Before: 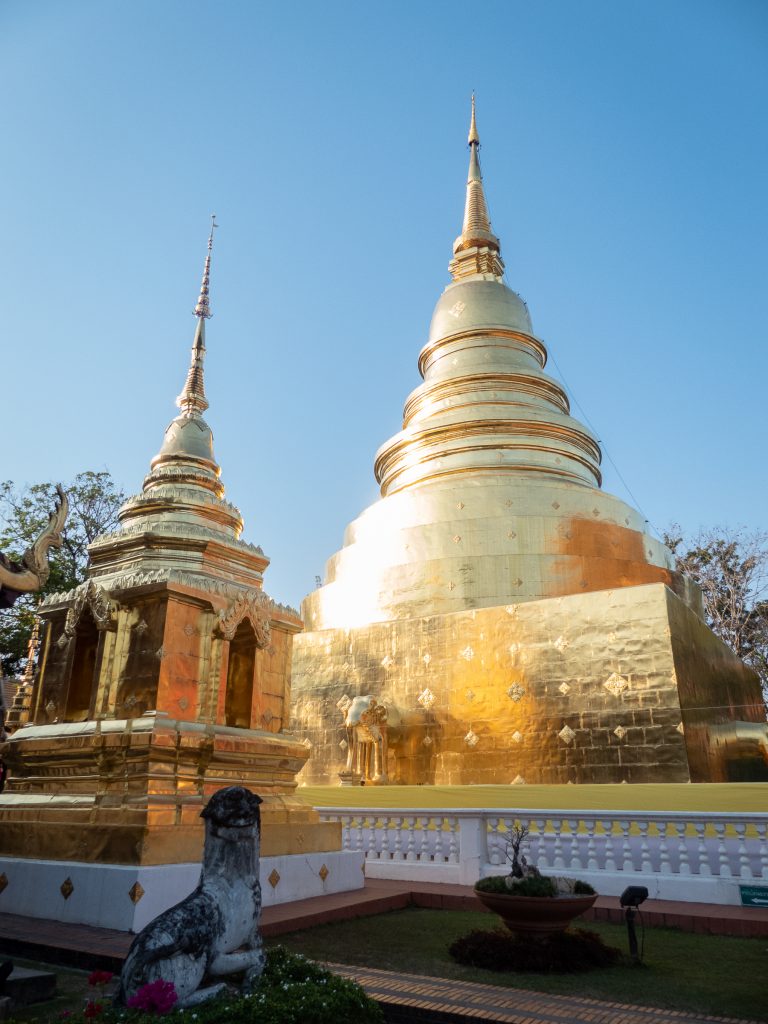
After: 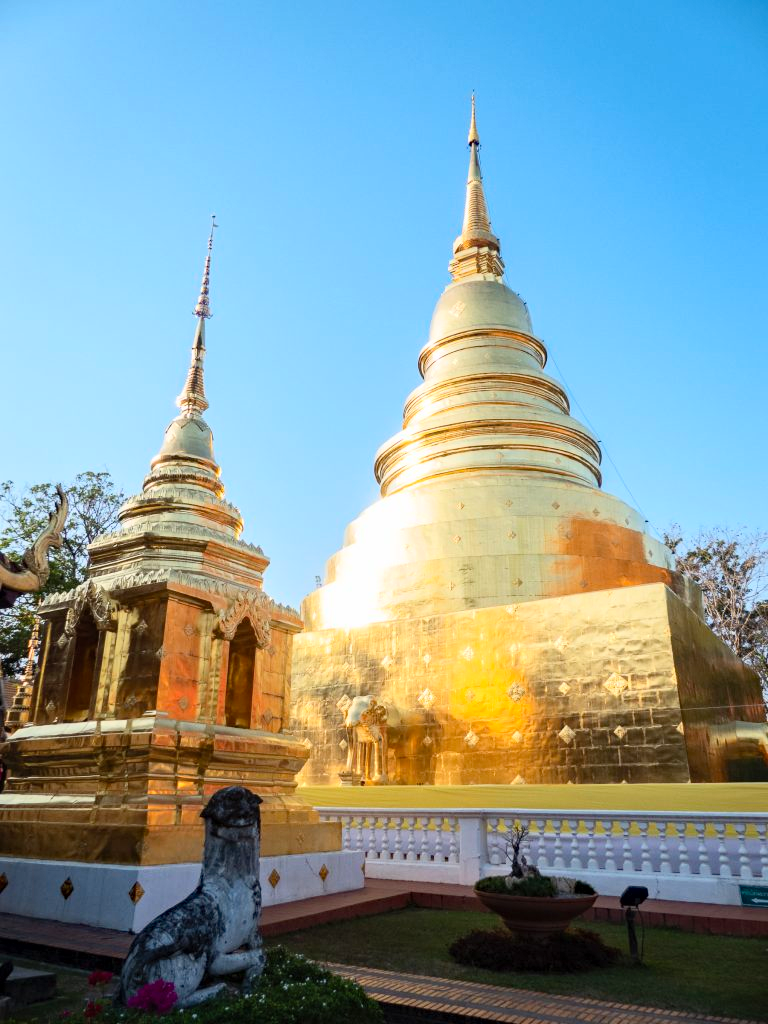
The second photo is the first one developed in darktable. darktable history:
contrast brightness saturation: contrast 0.2, brightness 0.16, saturation 0.22
haze removal: compatibility mode true, adaptive false
